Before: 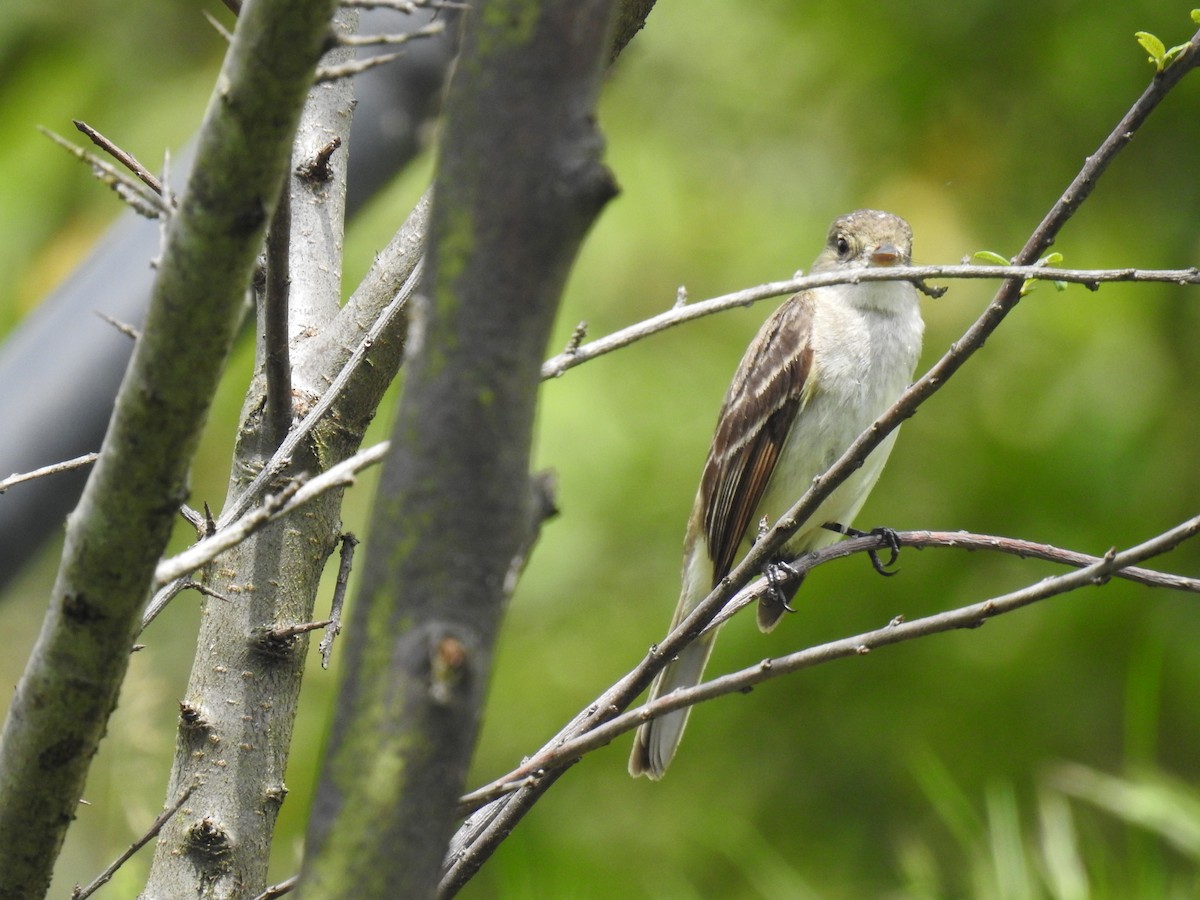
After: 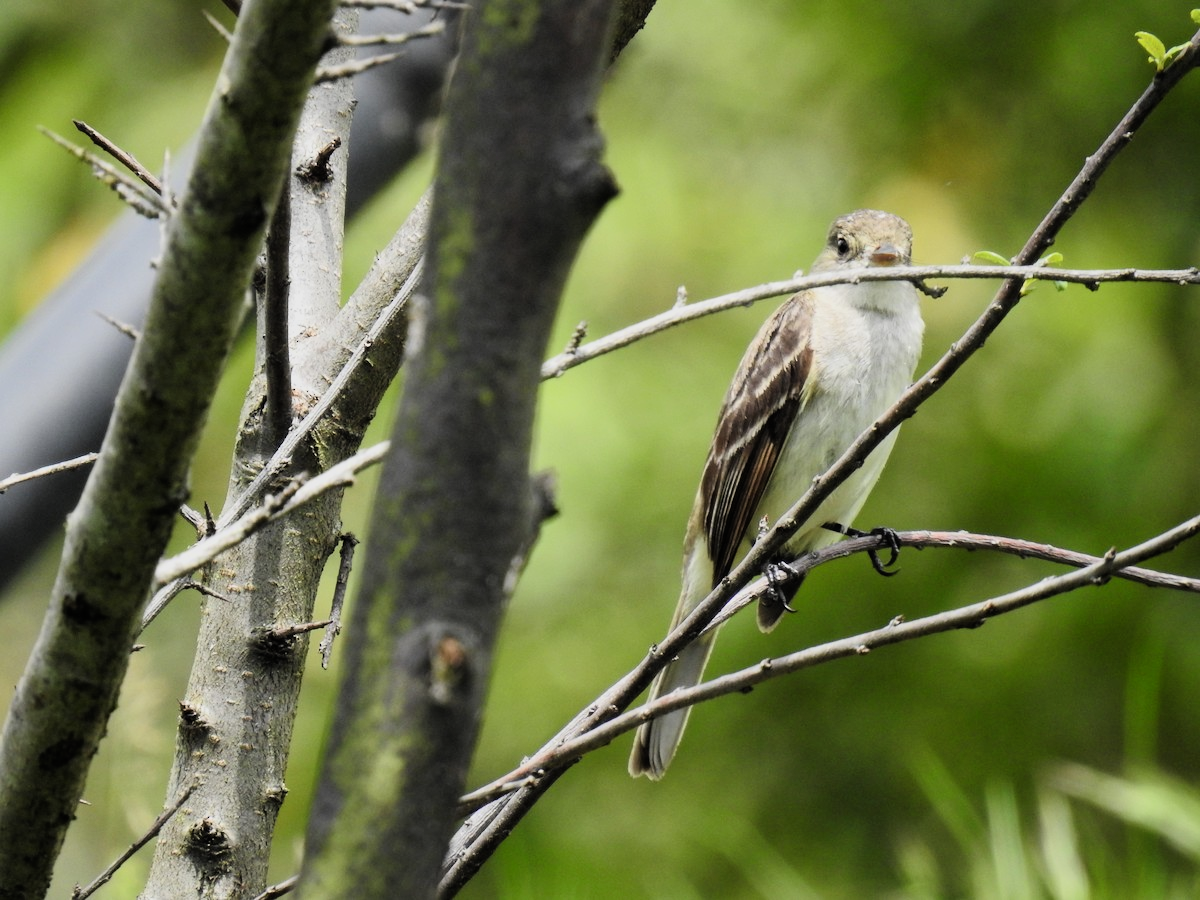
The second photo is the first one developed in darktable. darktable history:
filmic rgb: black relative exposure -8.01 EV, white relative exposure 4.06 EV, hardness 4.2, contrast 1.371, color science v6 (2022)
